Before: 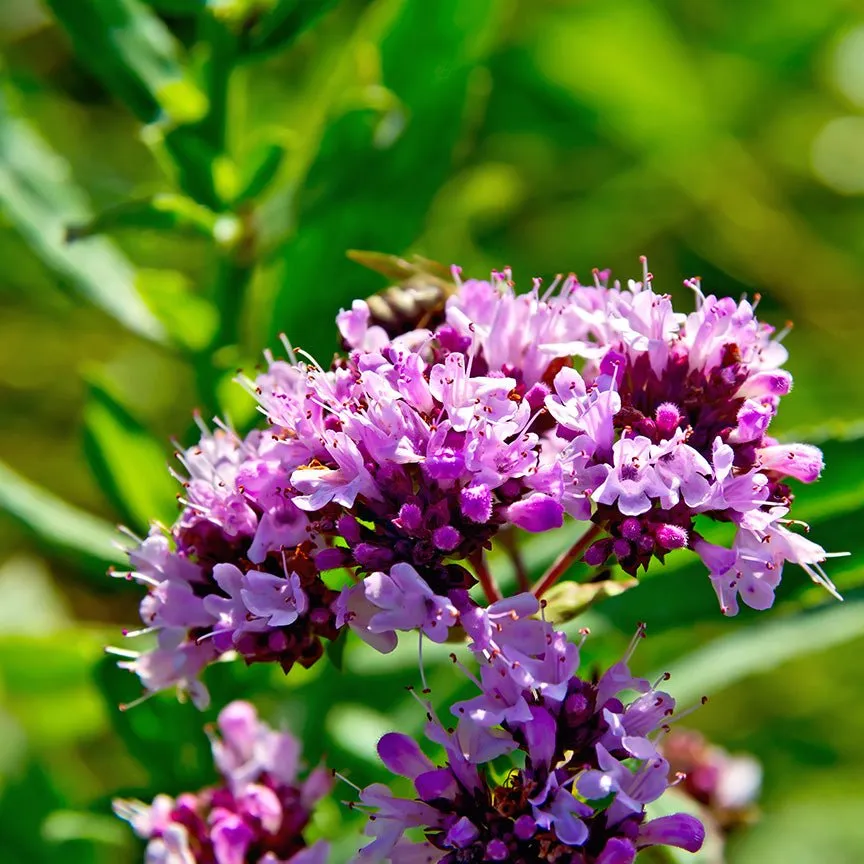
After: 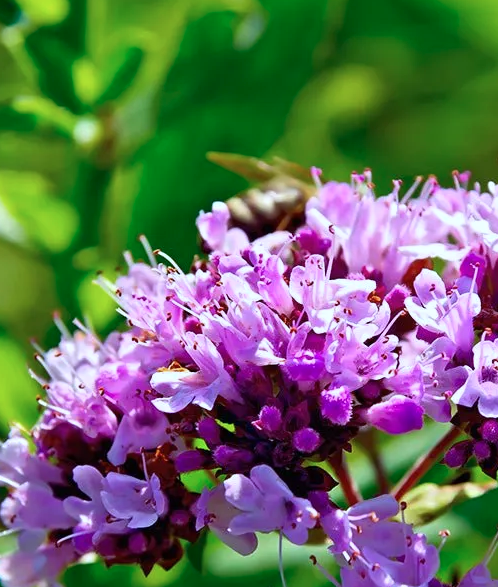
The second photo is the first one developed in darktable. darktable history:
crop: left 16.222%, top 11.391%, right 26.037%, bottom 20.555%
exposure: compensate highlight preservation false
color calibration: x 0.37, y 0.382, temperature 4313.8 K
